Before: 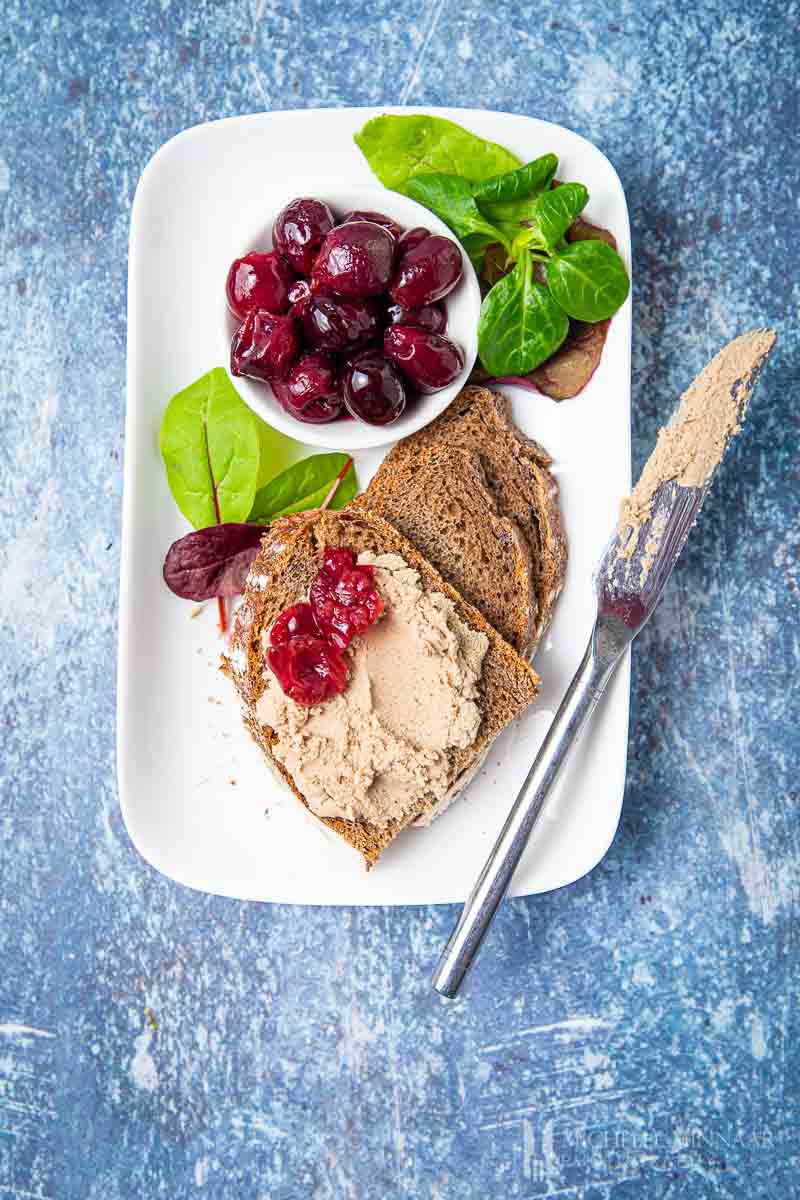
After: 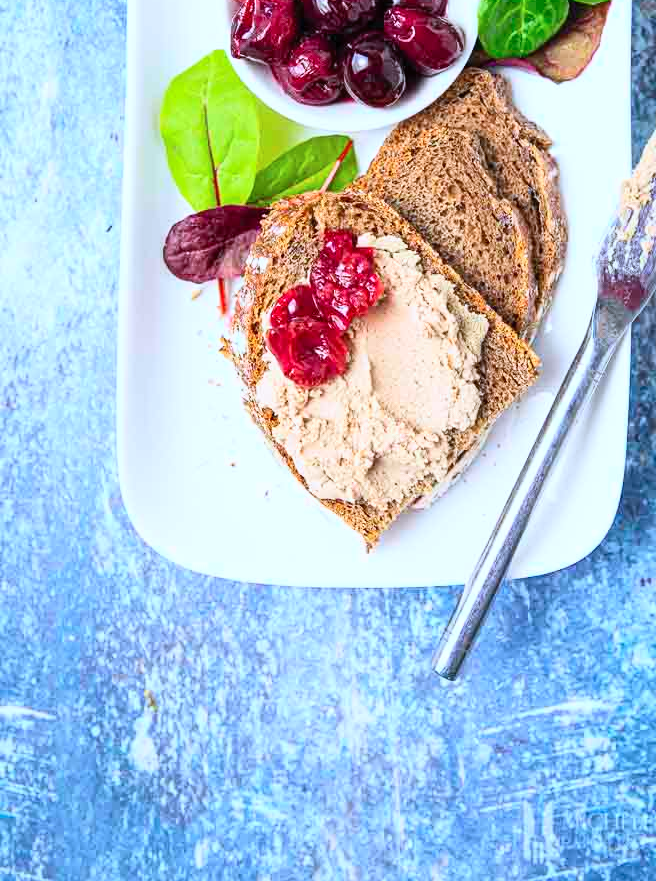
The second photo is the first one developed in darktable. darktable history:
color calibration: x 0.37, y 0.382, temperature 4313.32 K
contrast brightness saturation: contrast 0.2, brightness 0.16, saturation 0.22
crop: top 26.531%, right 17.959%
